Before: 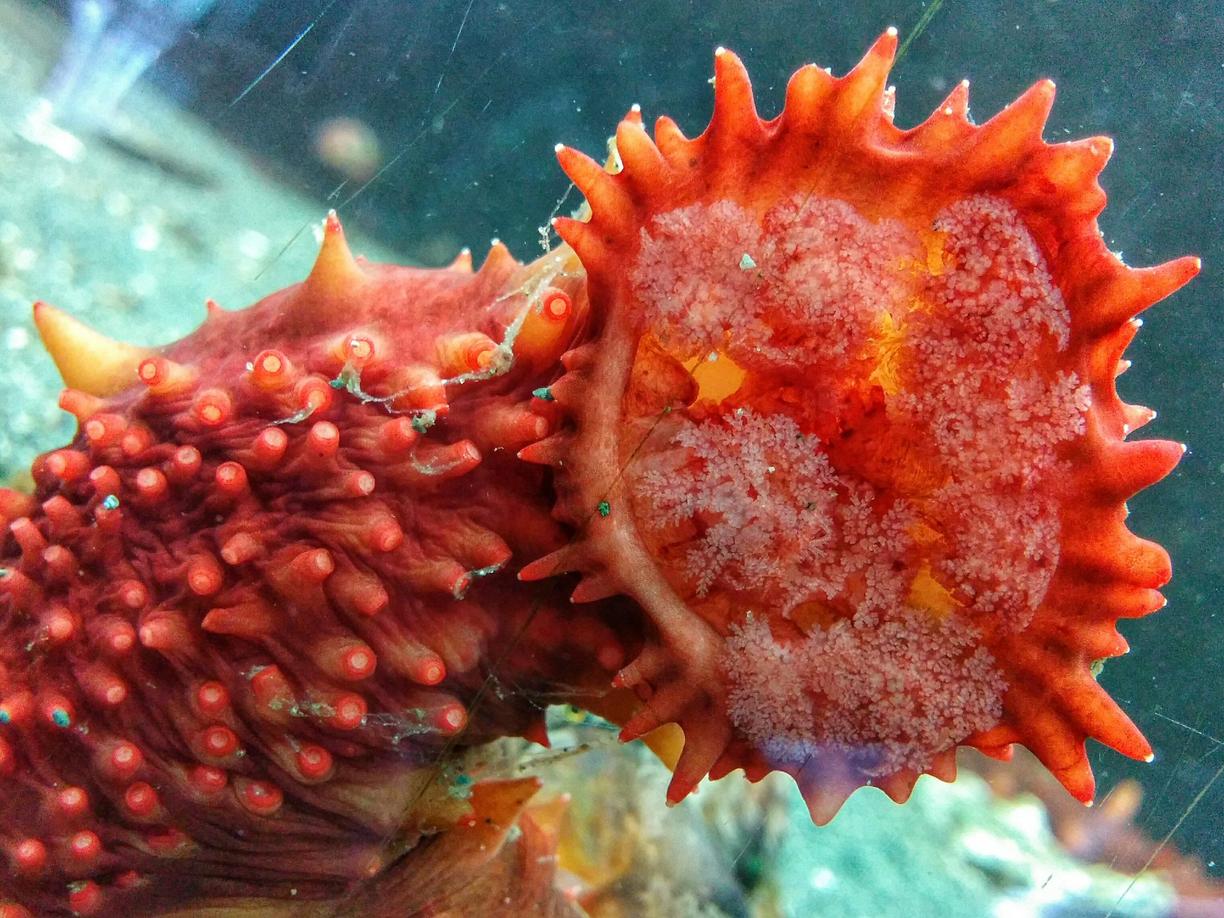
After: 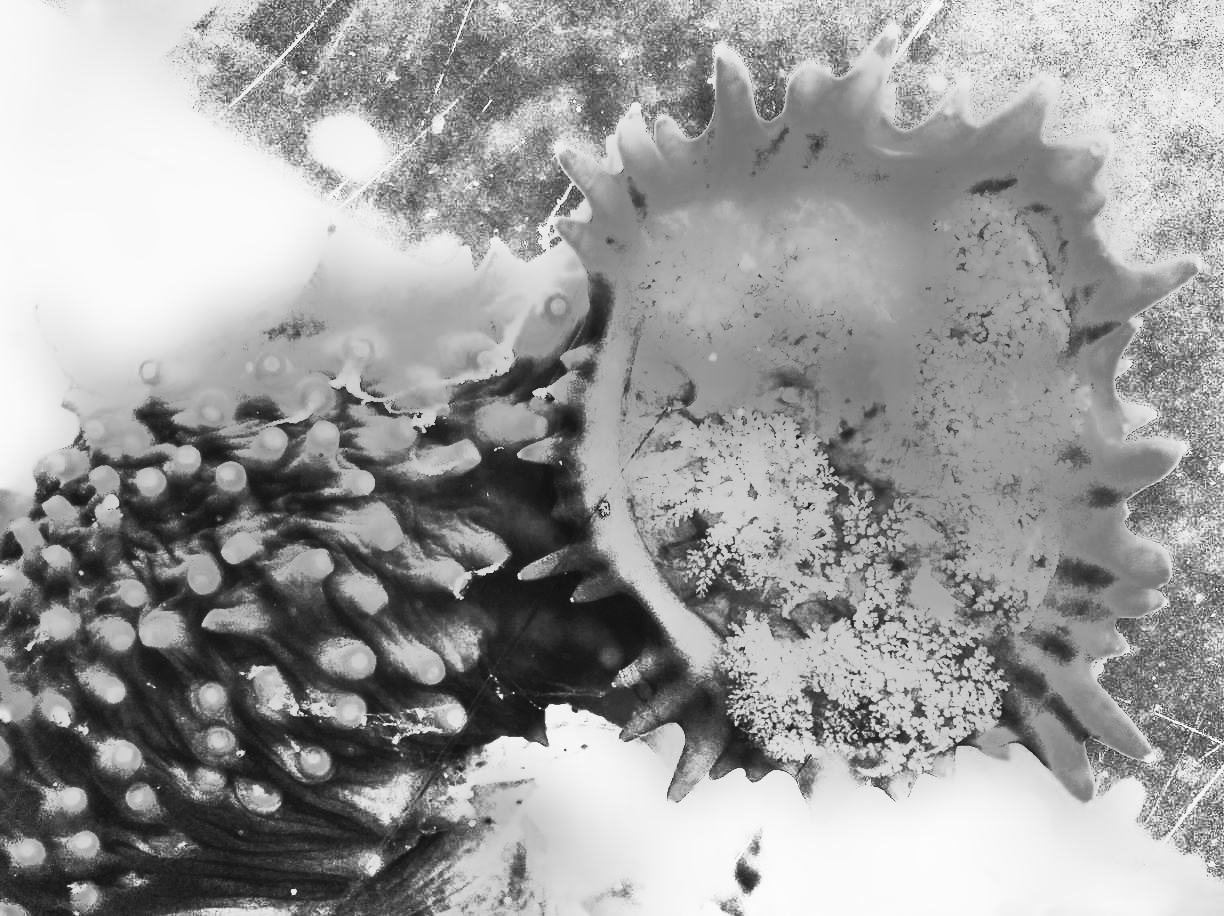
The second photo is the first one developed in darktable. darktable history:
color balance rgb: linear chroma grading › shadows -8%, linear chroma grading › global chroma 10%, perceptual saturation grading › global saturation 2%, perceptual saturation grading › highlights -2%, perceptual saturation grading › mid-tones 4%, perceptual saturation grading › shadows 8%, perceptual brilliance grading › global brilliance 2%, perceptual brilliance grading › highlights -4%, global vibrance 16%, saturation formula JzAzBz (2021)
crop: top 0.05%, bottom 0.098%
color balance: mode lift, gamma, gain (sRGB), lift [1, 1, 1.022, 1.026]
monochrome: a -74.22, b 78.2
rgb curve: curves: ch0 [(0, 0) (0.21, 0.15) (0.24, 0.21) (0.5, 0.75) (0.75, 0.96) (0.89, 0.99) (1, 1)]; ch1 [(0, 0.02) (0.21, 0.13) (0.25, 0.2) (0.5, 0.67) (0.75, 0.9) (0.89, 0.97) (1, 1)]; ch2 [(0, 0.02) (0.21, 0.13) (0.25, 0.2) (0.5, 0.67) (0.75, 0.9) (0.89, 0.97) (1, 1)], compensate middle gray true
contrast brightness saturation: contrast 1, brightness 1, saturation 1
white balance: red 1.127, blue 0.943
color correction: highlights a* -1.43, highlights b* 10.12, shadows a* 0.395, shadows b* 19.35
